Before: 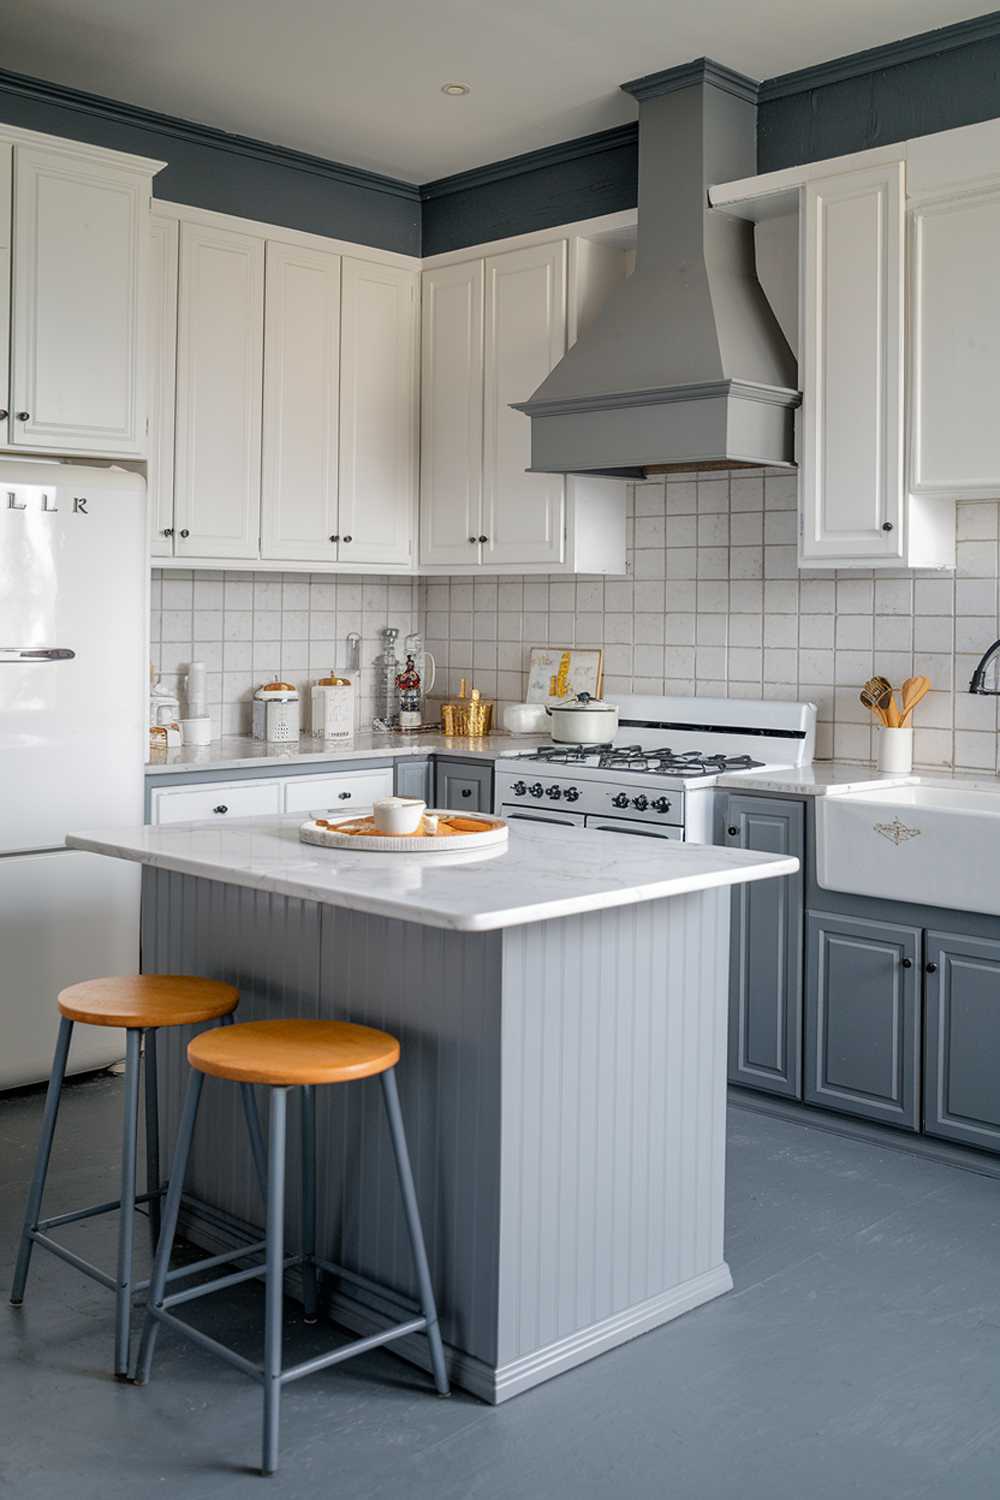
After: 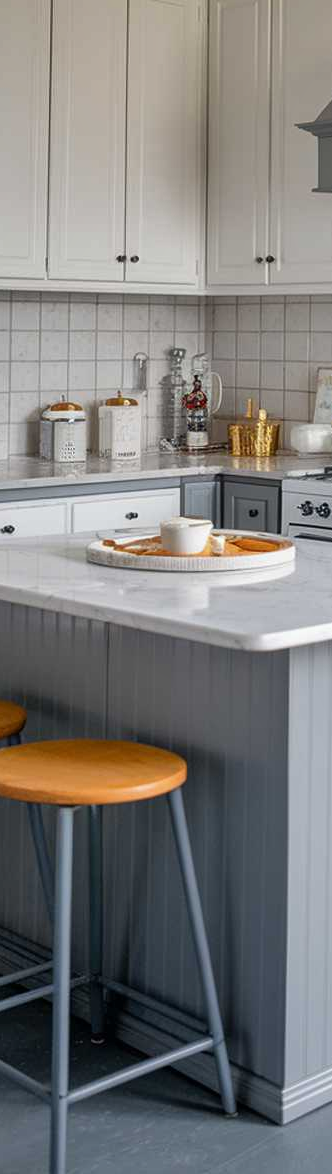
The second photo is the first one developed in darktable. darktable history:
crop and rotate: left 21.328%, top 18.703%, right 45.399%, bottom 2.975%
shadows and highlights: shadows 43.65, white point adjustment -1.58, soften with gaussian
